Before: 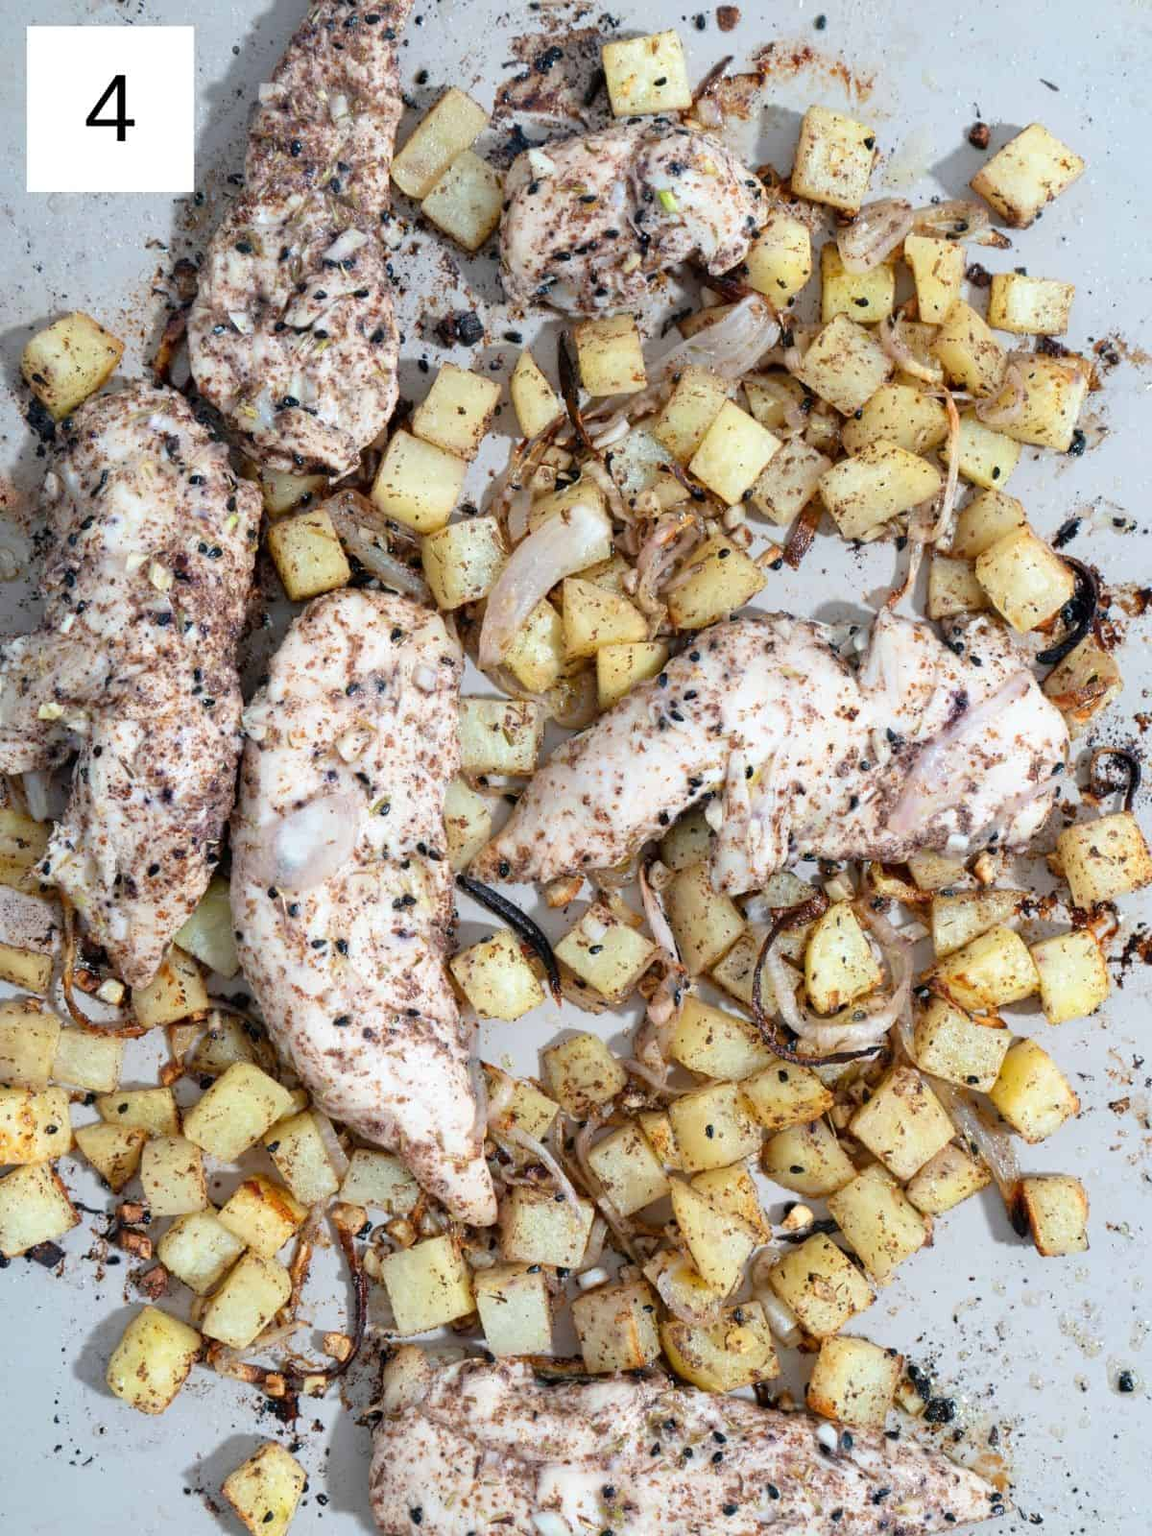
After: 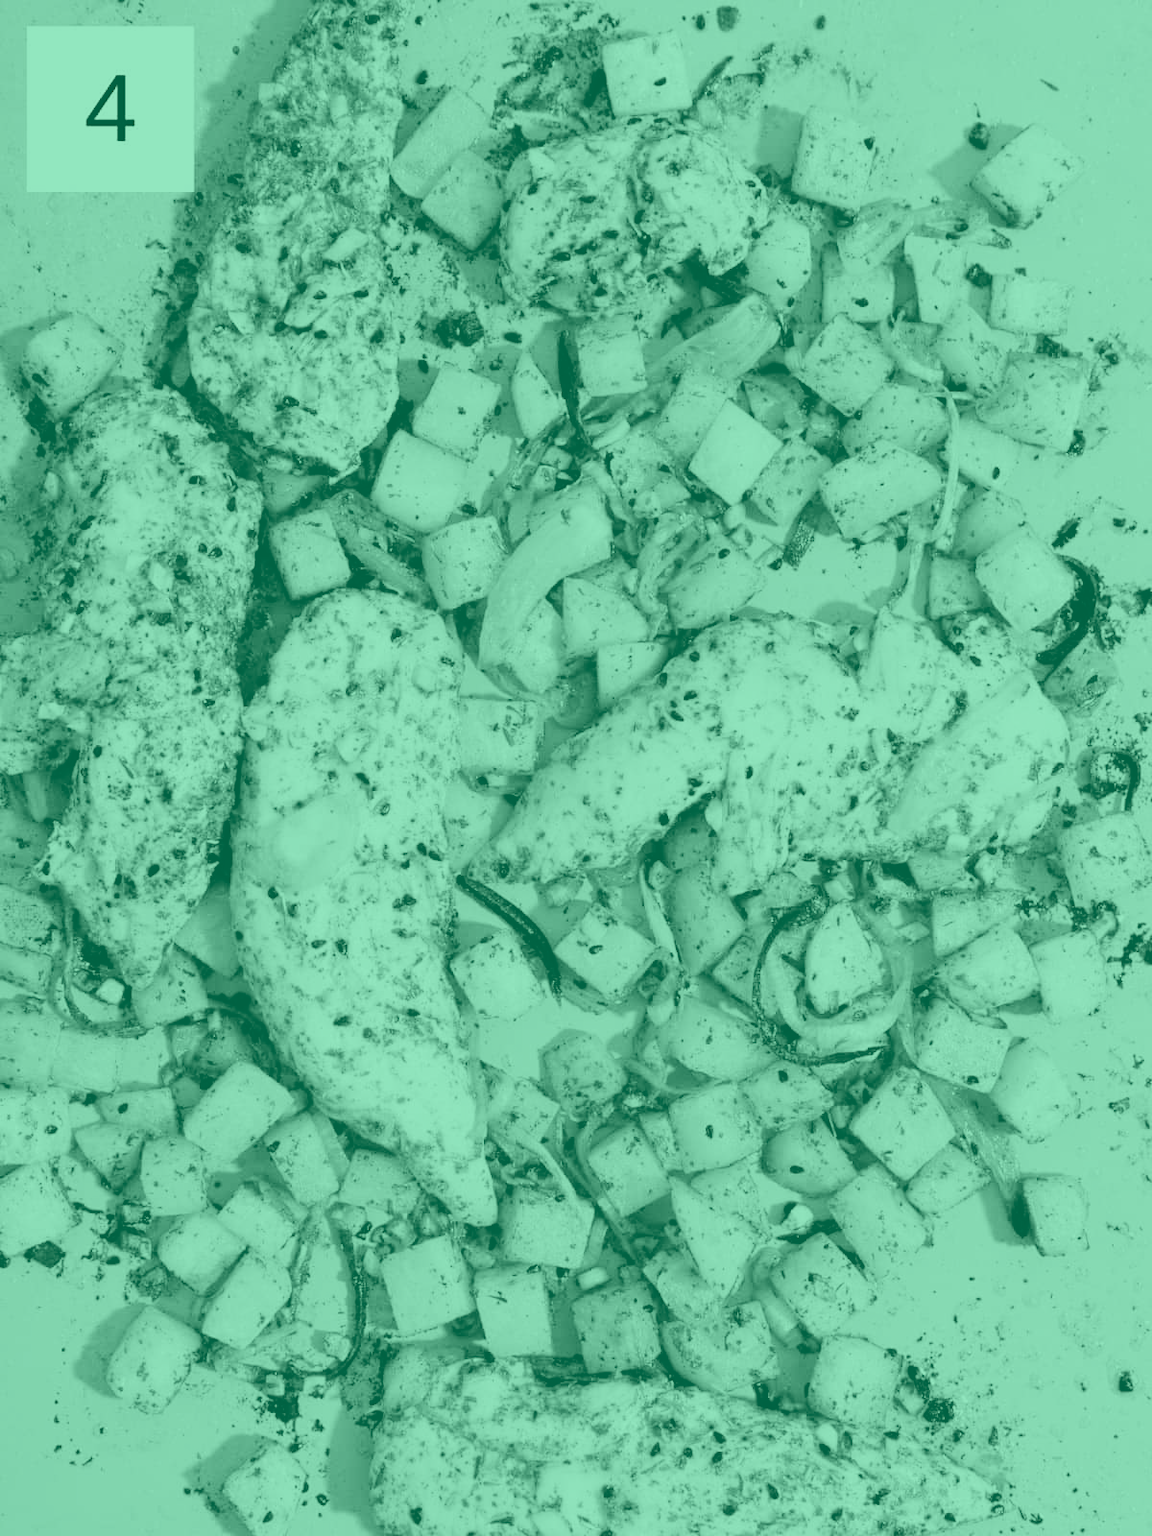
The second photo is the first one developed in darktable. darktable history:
tone curve: curves: ch0 [(0, 0.01) (0.133, 0.057) (0.338, 0.327) (0.494, 0.55) (0.726, 0.807) (1, 1)]; ch1 [(0, 0) (0.346, 0.324) (0.45, 0.431) (0.5, 0.5) (0.522, 0.517) (0.543, 0.578) (1, 1)]; ch2 [(0, 0) (0.44, 0.424) (0.501, 0.499) (0.564, 0.611) (0.622, 0.667) (0.707, 0.746) (1, 1)], color space Lab, independent channels, preserve colors none
colorize: hue 147.6°, saturation 65%, lightness 21.64%
